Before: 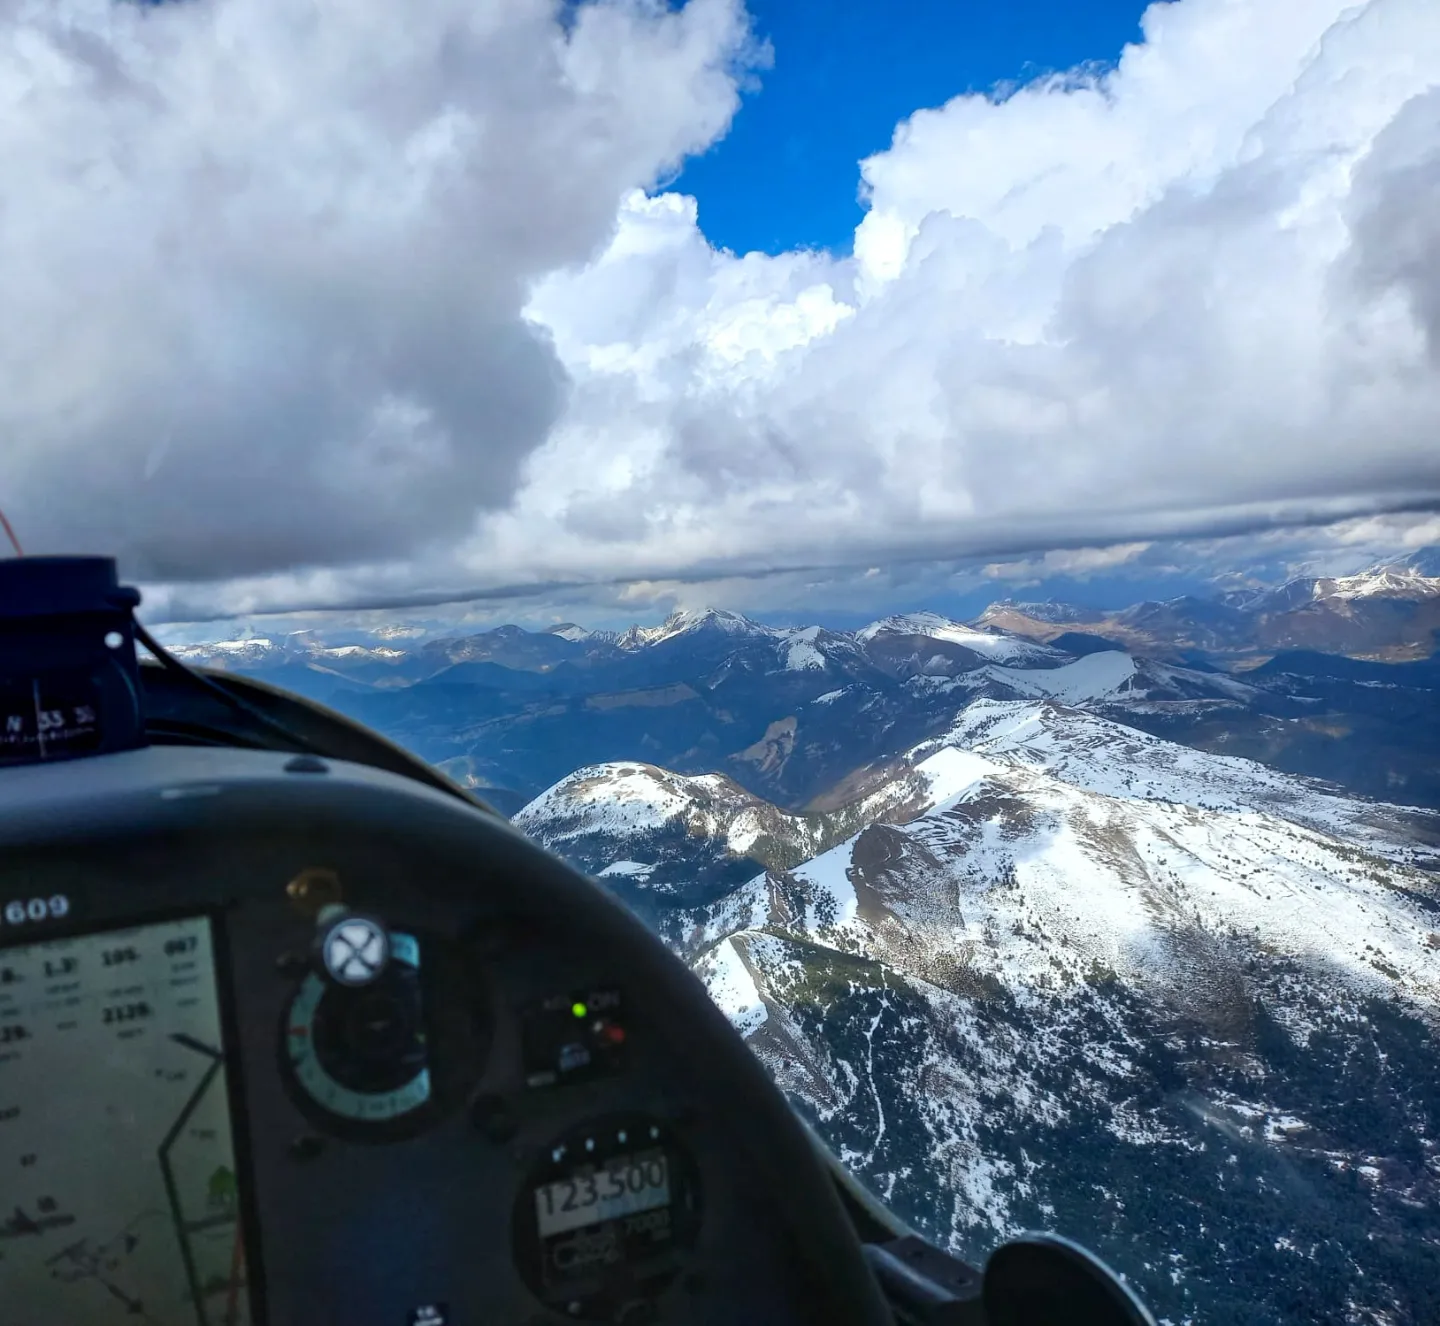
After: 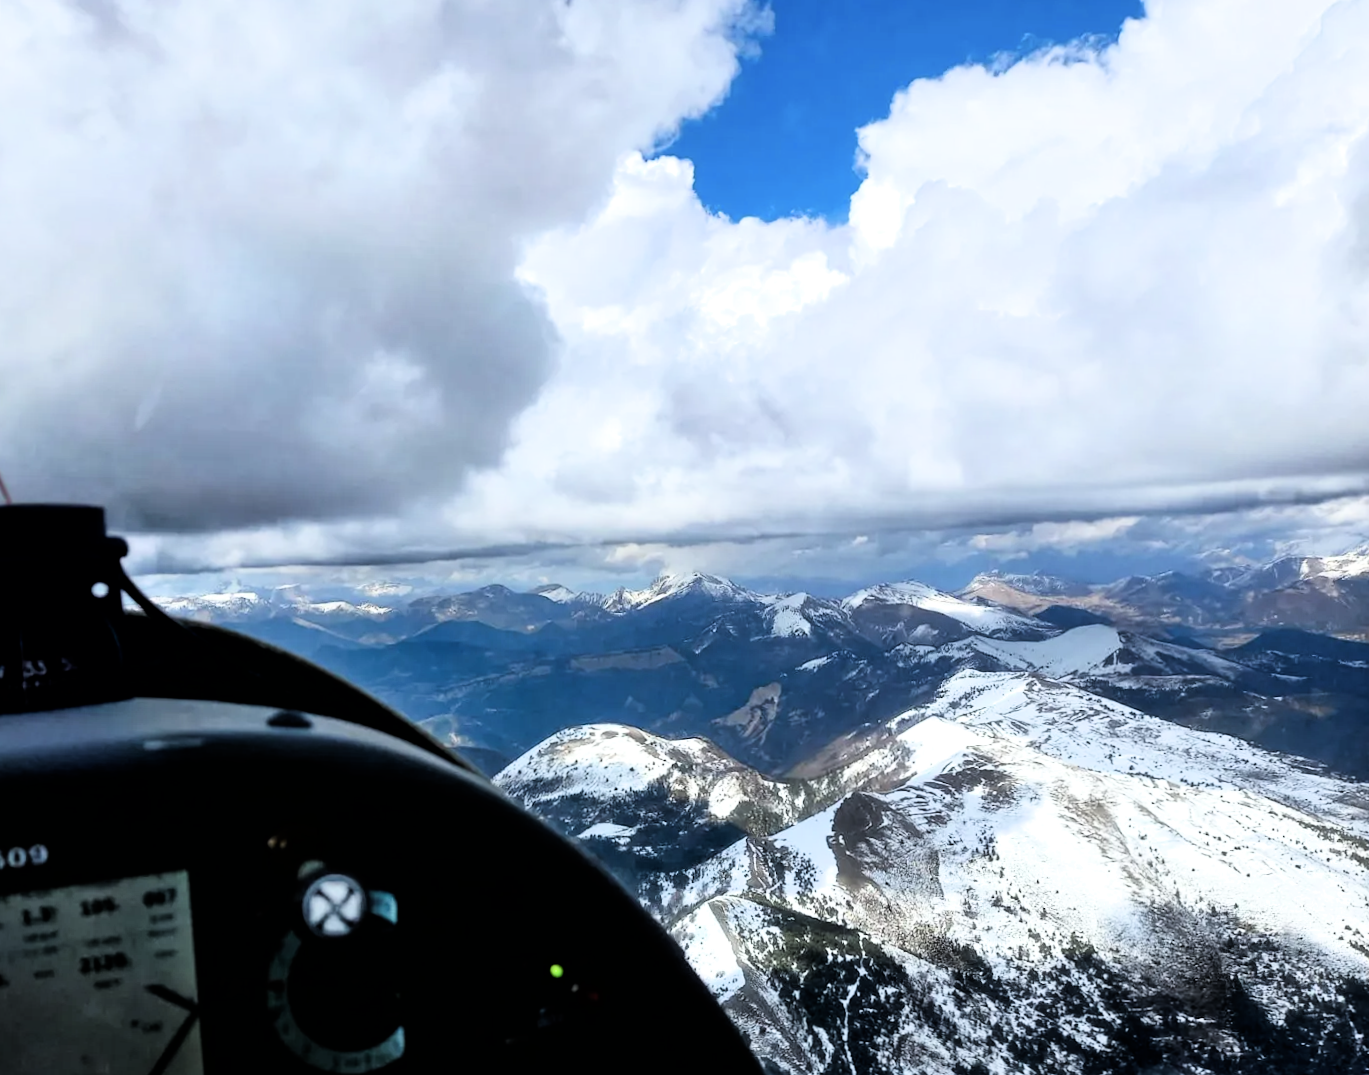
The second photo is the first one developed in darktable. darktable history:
rotate and perspective: rotation 1.57°, crop left 0.018, crop right 0.982, crop top 0.039, crop bottom 0.961
haze removal: strength -0.05
exposure: exposure 0.02 EV, compensate highlight preservation false
crop and rotate: angle 0.2°, left 0.275%, right 3.127%, bottom 14.18%
filmic rgb: black relative exposure -3.75 EV, white relative exposure 2.4 EV, dynamic range scaling -50%, hardness 3.42, latitude 30%, contrast 1.8
